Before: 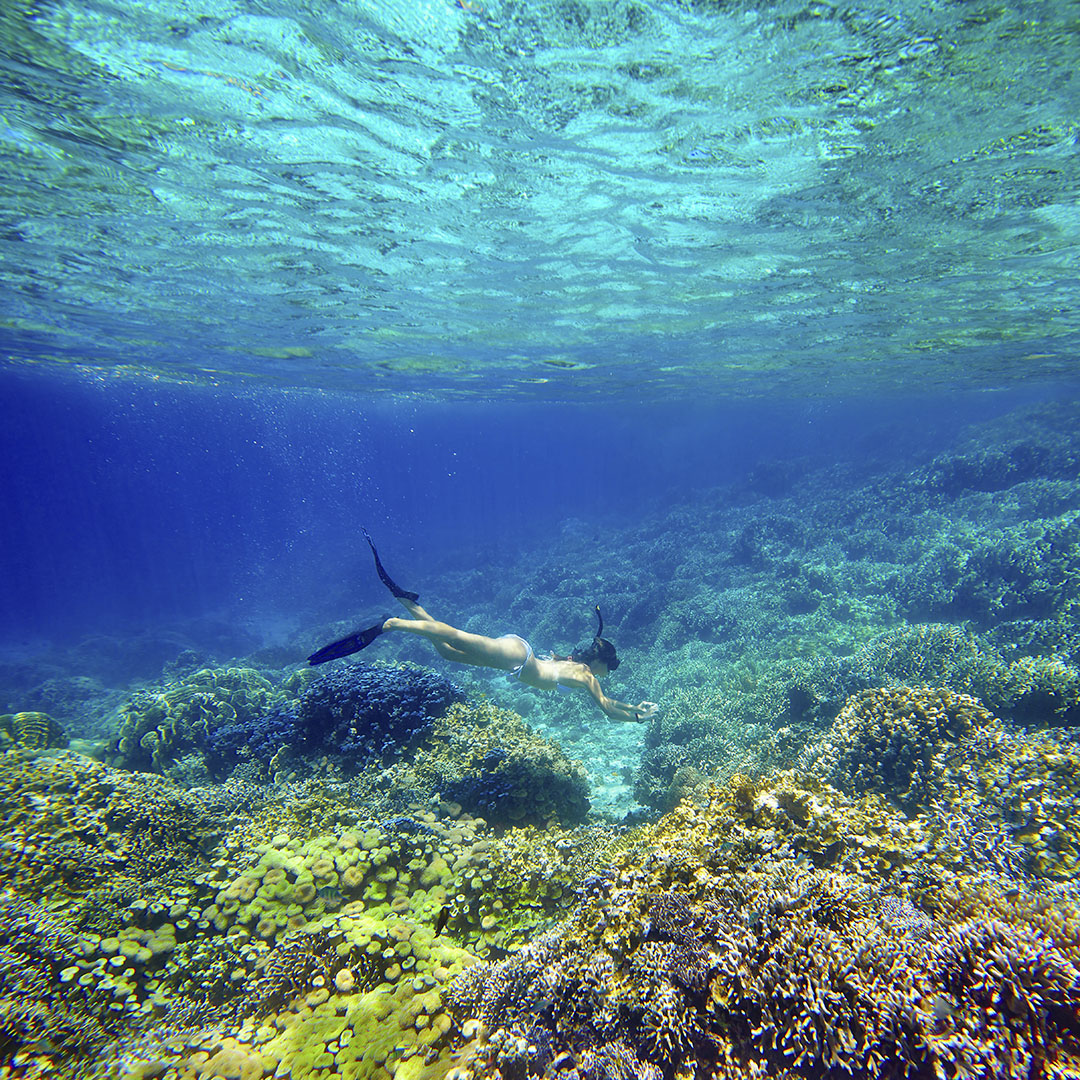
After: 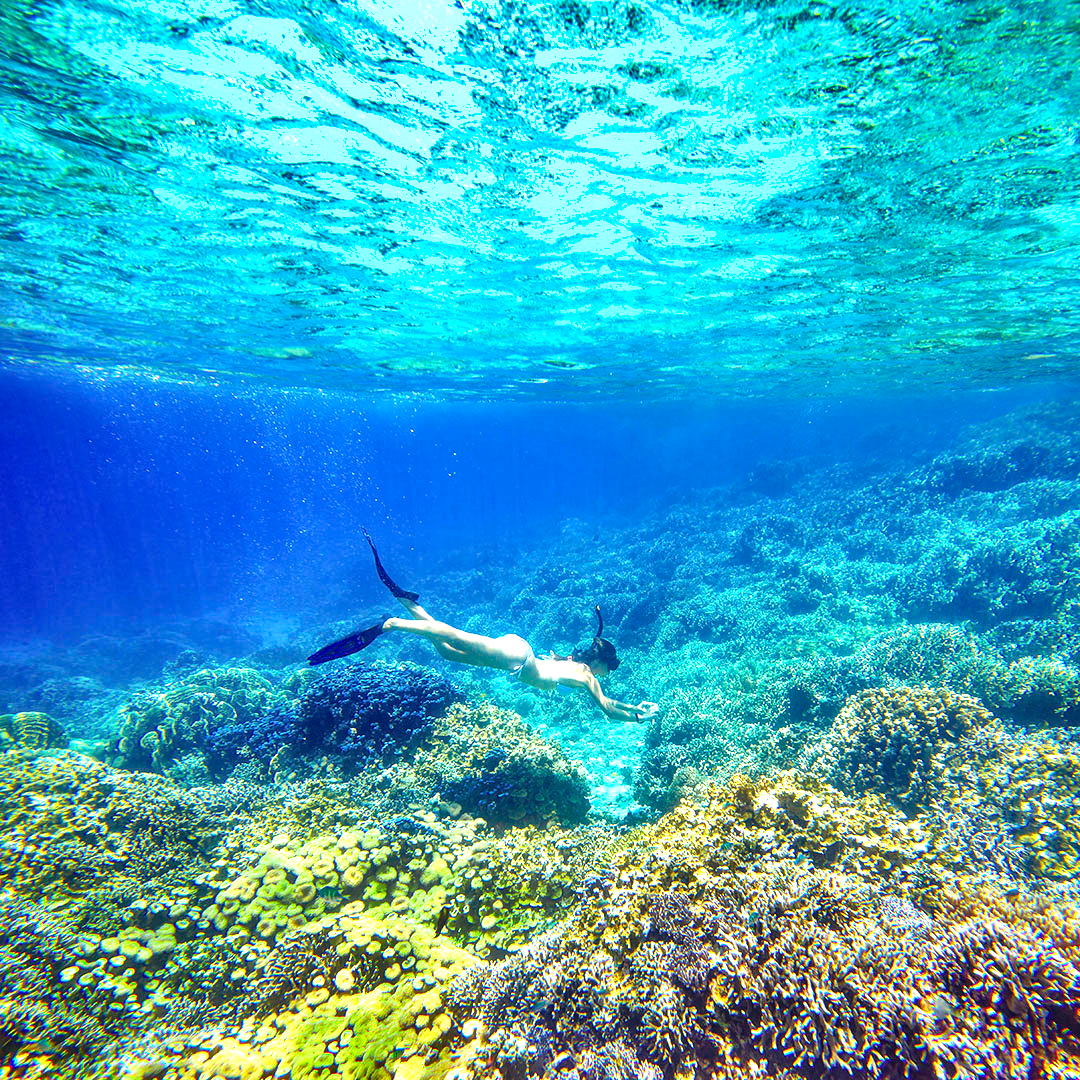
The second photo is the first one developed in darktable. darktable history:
shadows and highlights: shadows 52.58, soften with gaussian
exposure: black level correction 0, exposure 1.097 EV, compensate exposure bias true, compensate highlight preservation false
local contrast: on, module defaults
